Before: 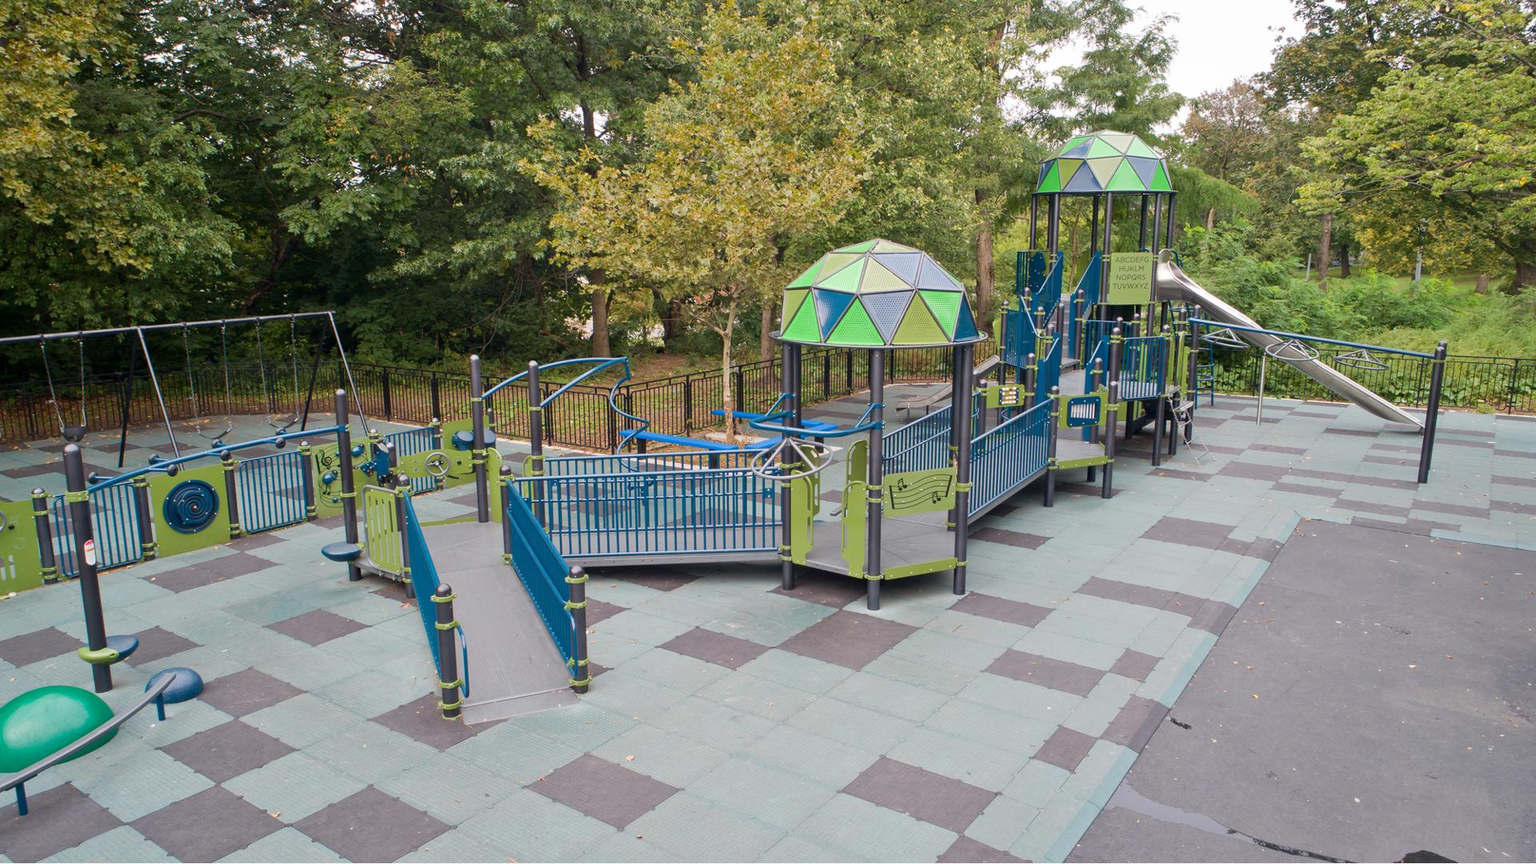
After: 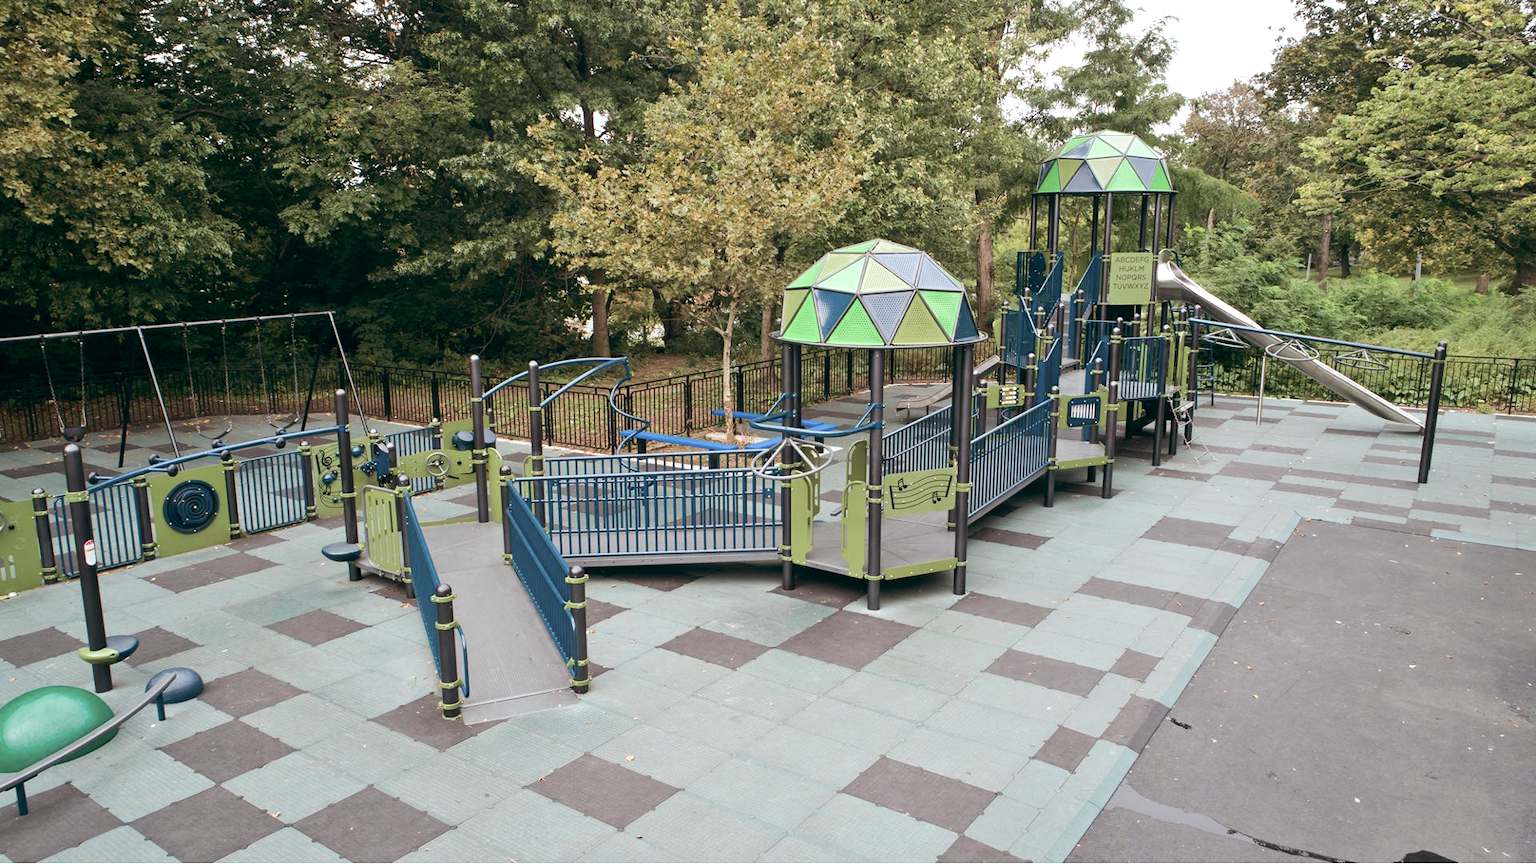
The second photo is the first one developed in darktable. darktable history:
color balance: lift [1, 0.994, 1.002, 1.006], gamma [0.957, 1.081, 1.016, 0.919], gain [0.97, 0.972, 1.01, 1.028], input saturation 91.06%, output saturation 79.8%
tone equalizer: -8 EV -0.417 EV, -7 EV -0.389 EV, -6 EV -0.333 EV, -5 EV -0.222 EV, -3 EV 0.222 EV, -2 EV 0.333 EV, -1 EV 0.389 EV, +0 EV 0.417 EV, edges refinement/feathering 500, mask exposure compensation -1.57 EV, preserve details no
